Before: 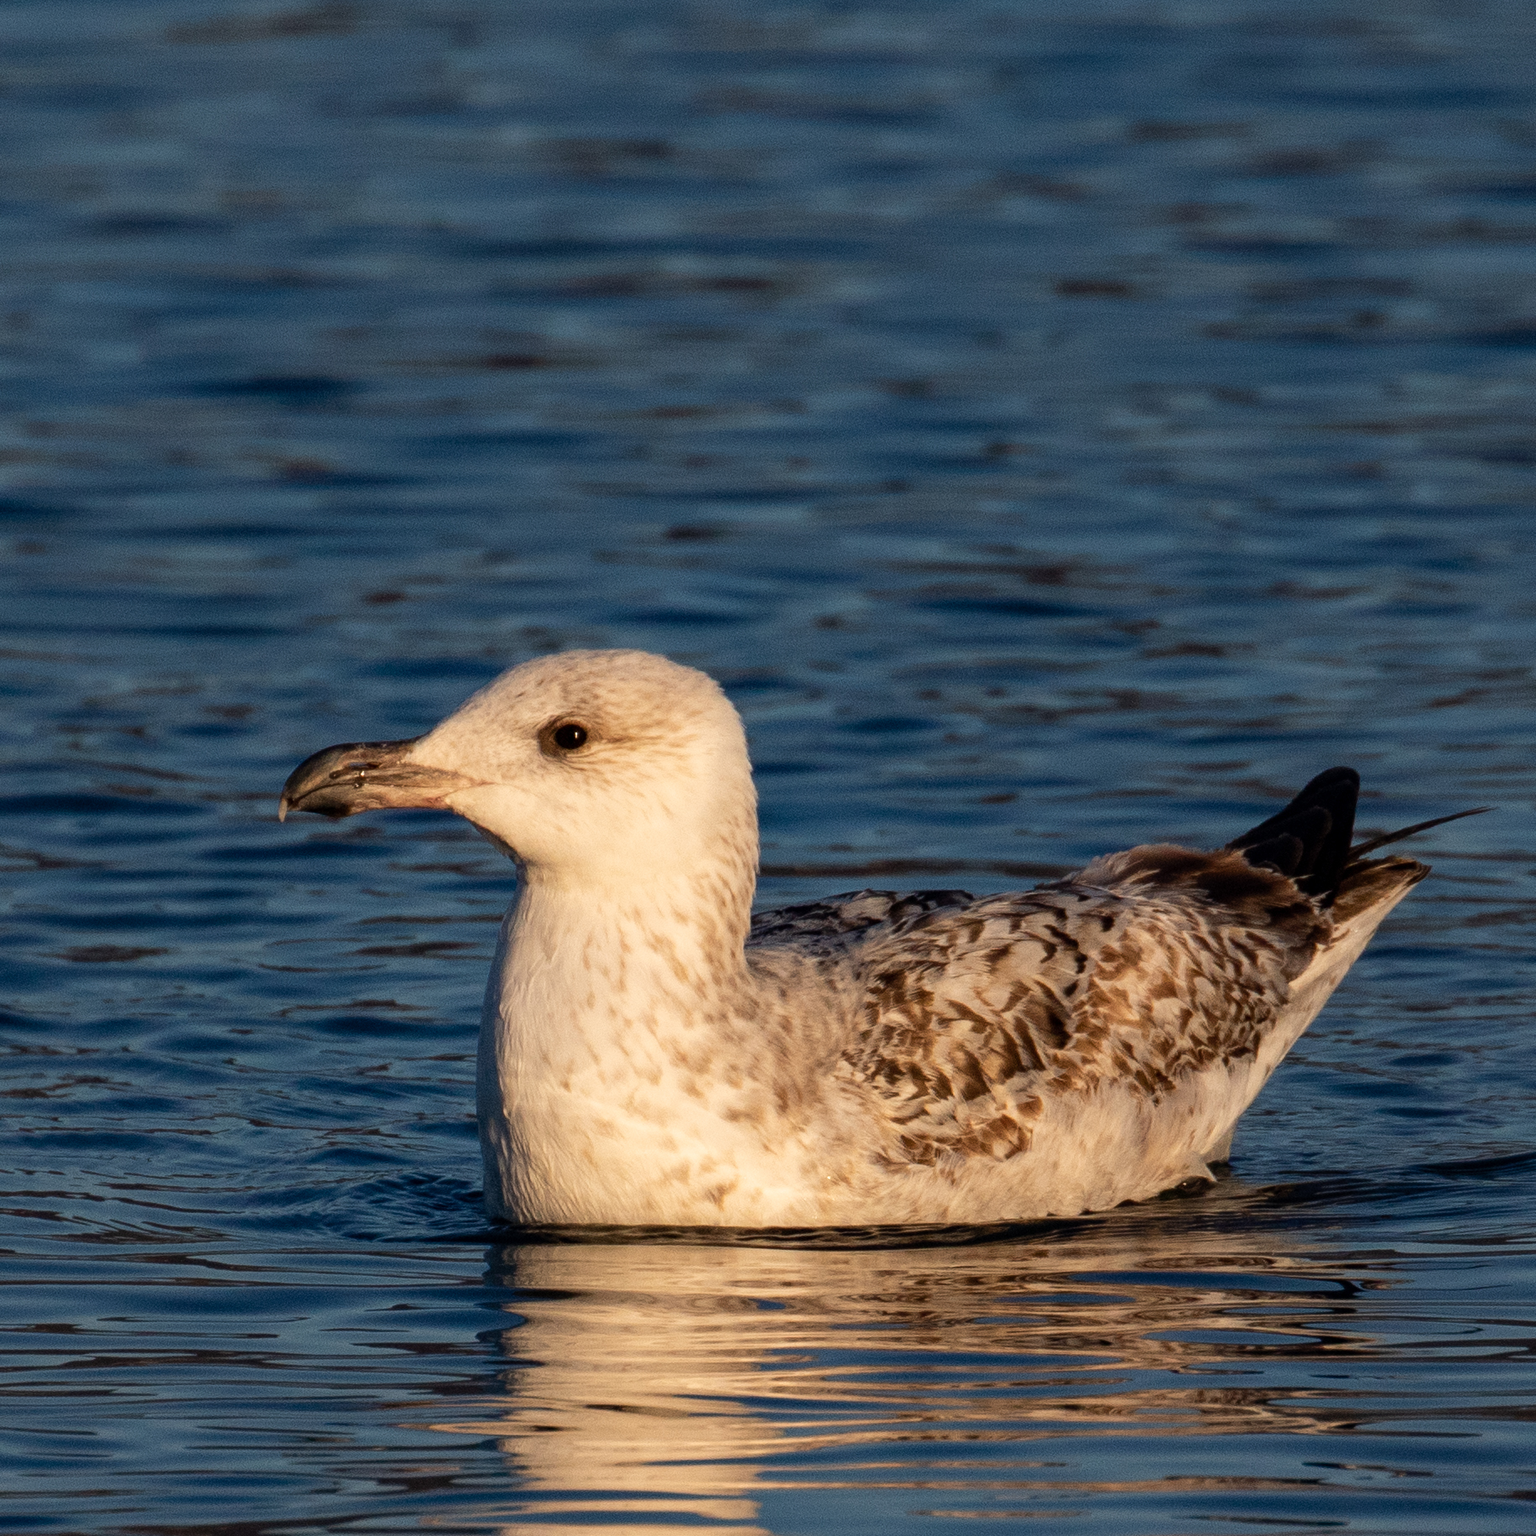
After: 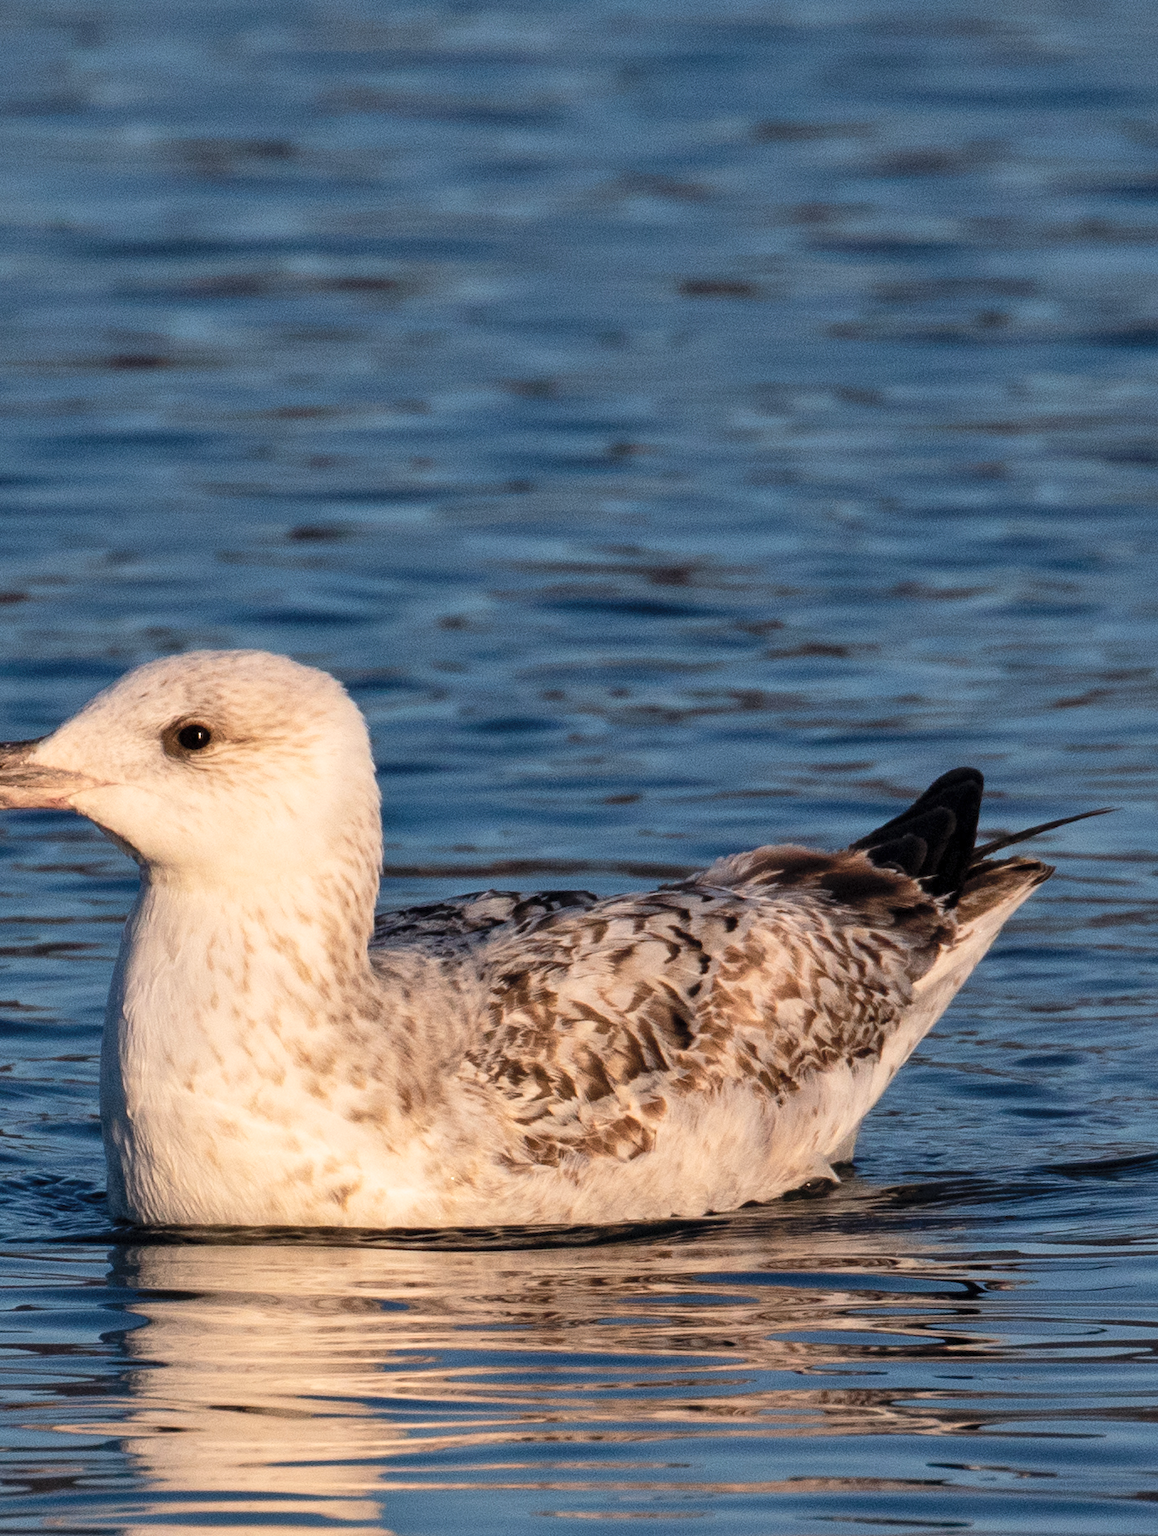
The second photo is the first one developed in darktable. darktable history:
shadows and highlights: soften with gaussian
crop and rotate: left 24.6%
color correction: highlights a* -0.772, highlights b* -8.92
contrast brightness saturation: contrast 0.14, brightness 0.21
